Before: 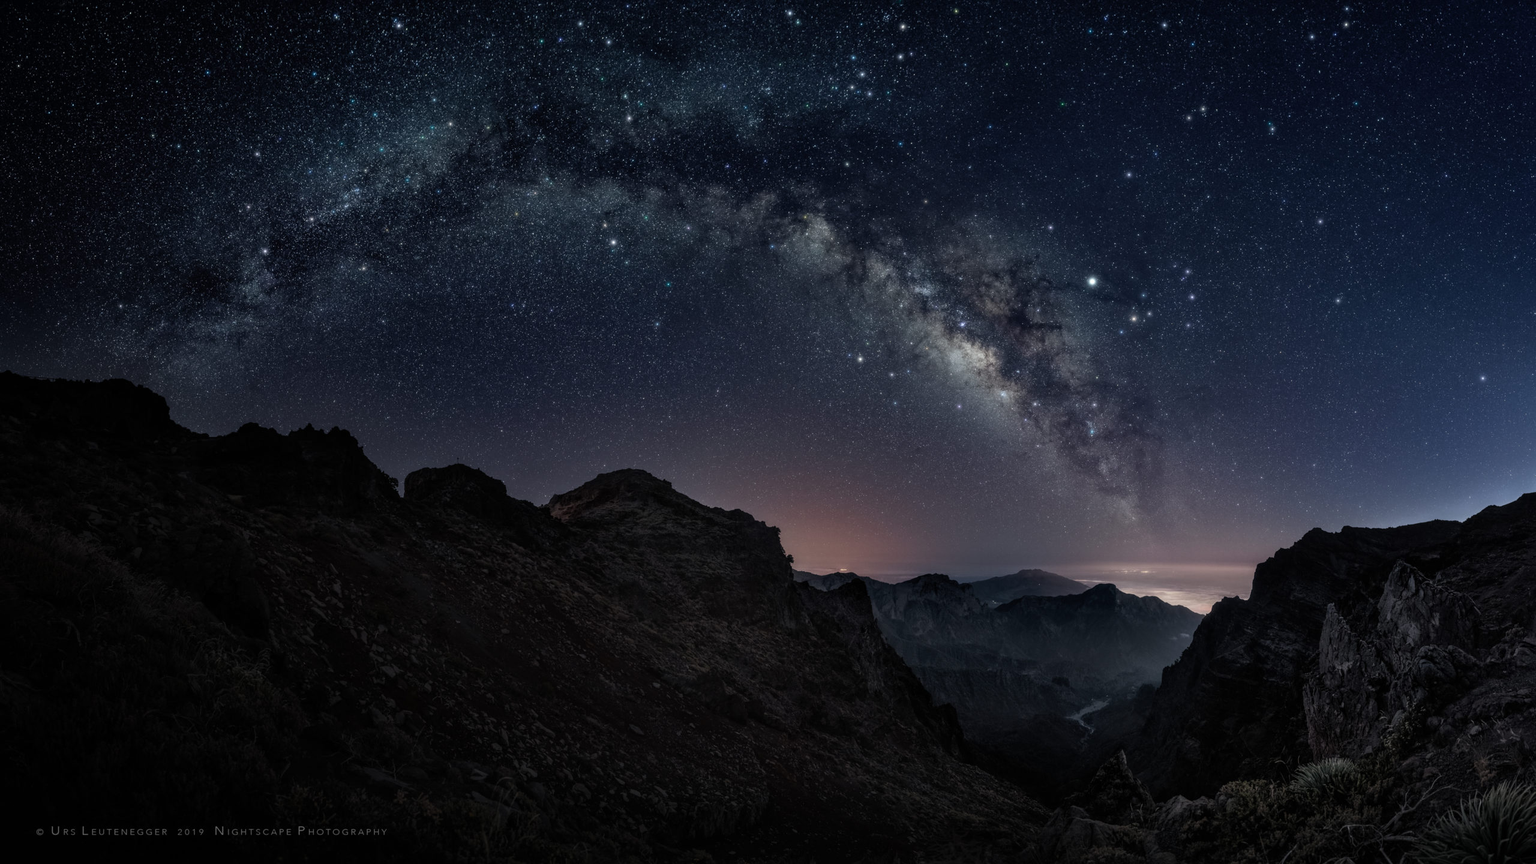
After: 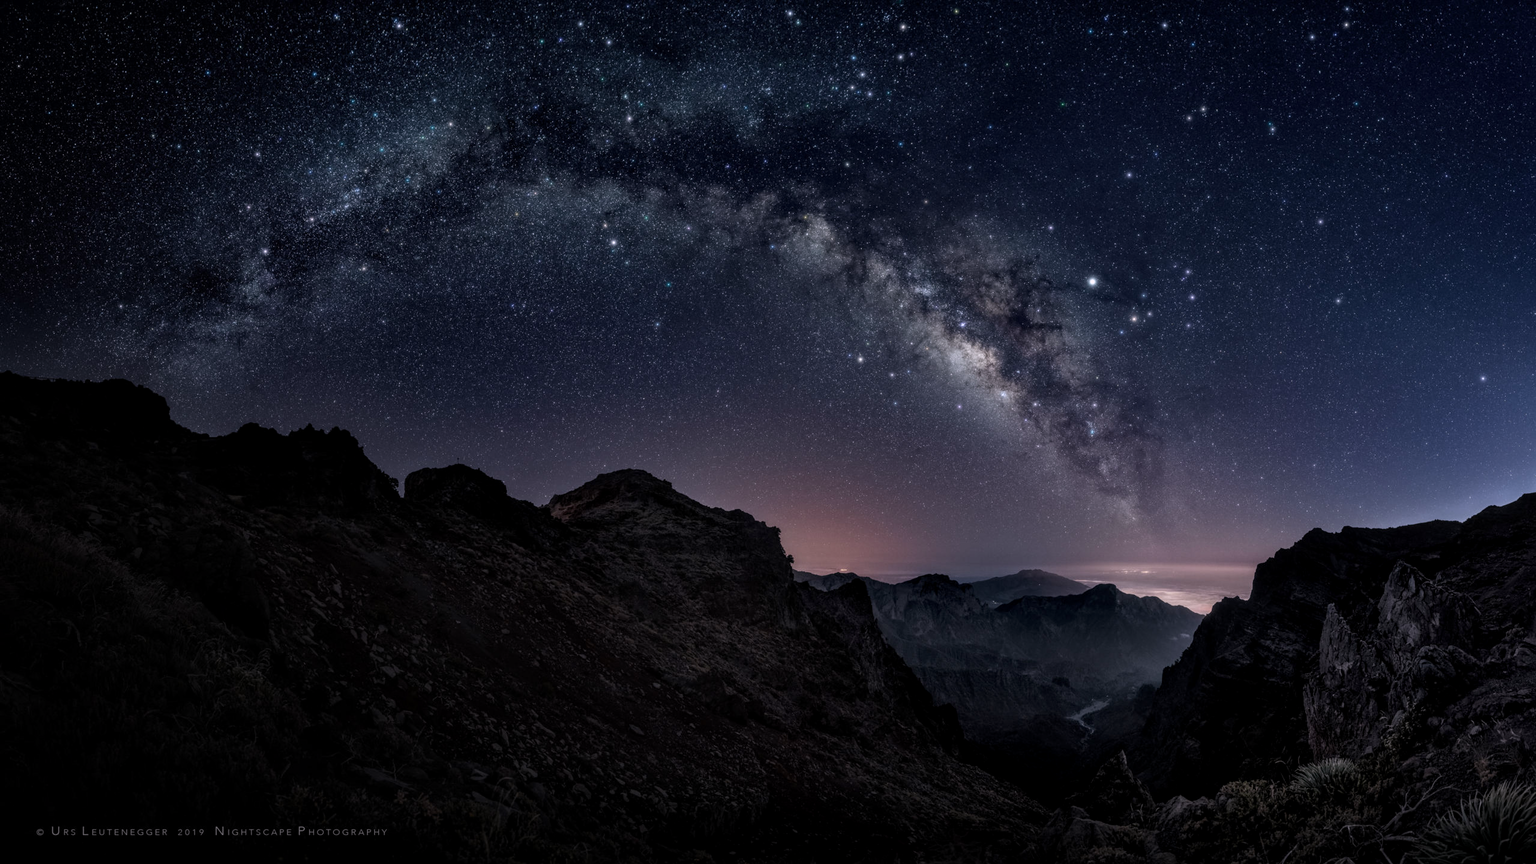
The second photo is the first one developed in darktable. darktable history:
local contrast: on, module defaults
exposure: exposure -0.157 EV
white balance: red 1.05, blue 1.072
